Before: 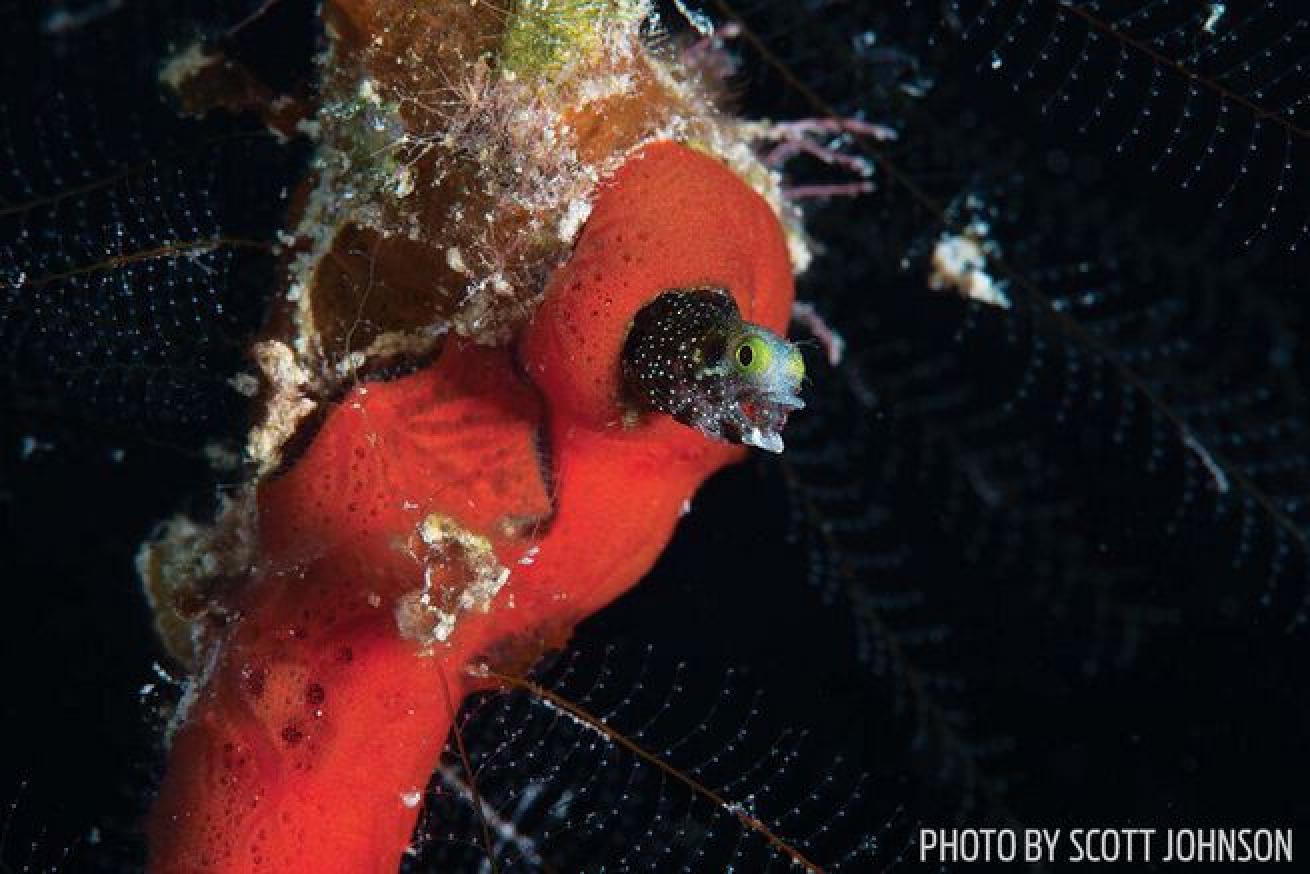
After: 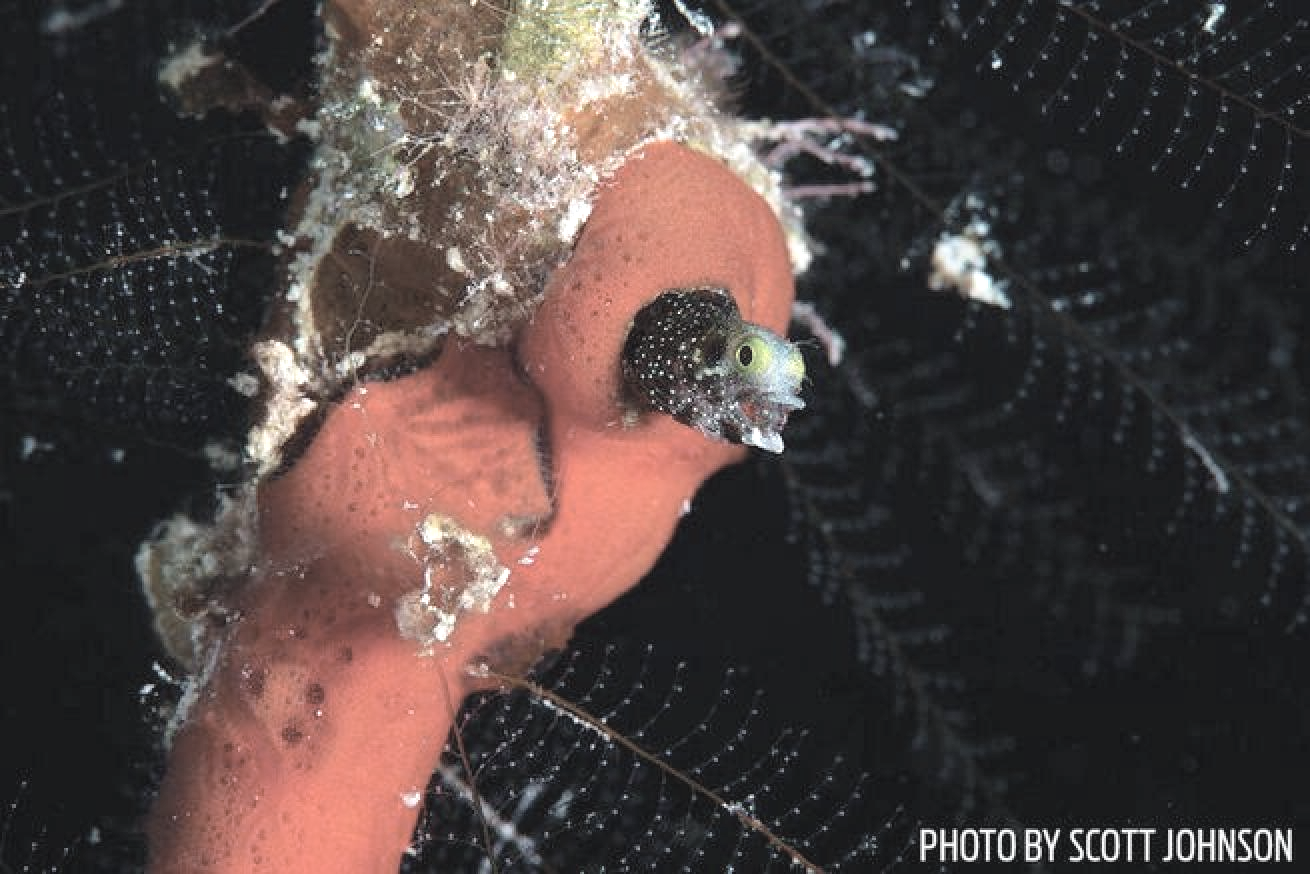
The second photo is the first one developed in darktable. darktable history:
exposure: black level correction -0.001, exposure 0.542 EV, compensate highlight preservation false
contrast brightness saturation: brightness 0.189, saturation -0.52
